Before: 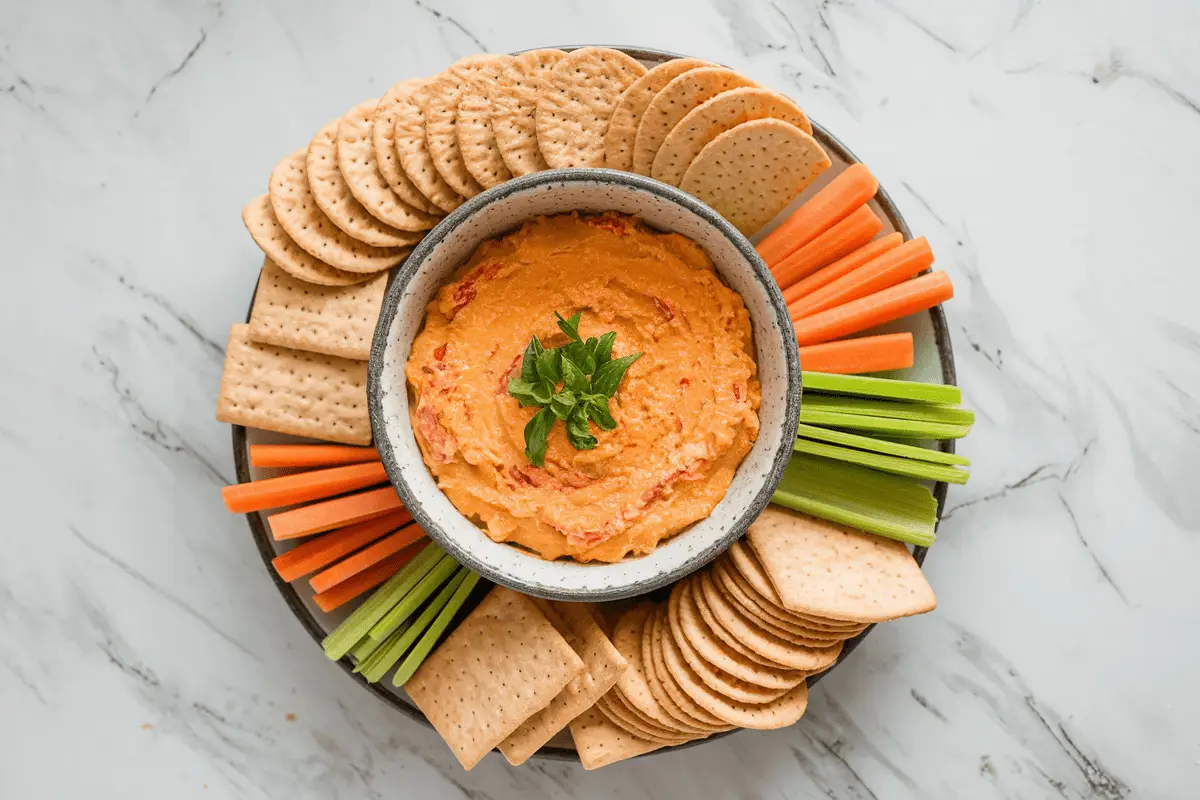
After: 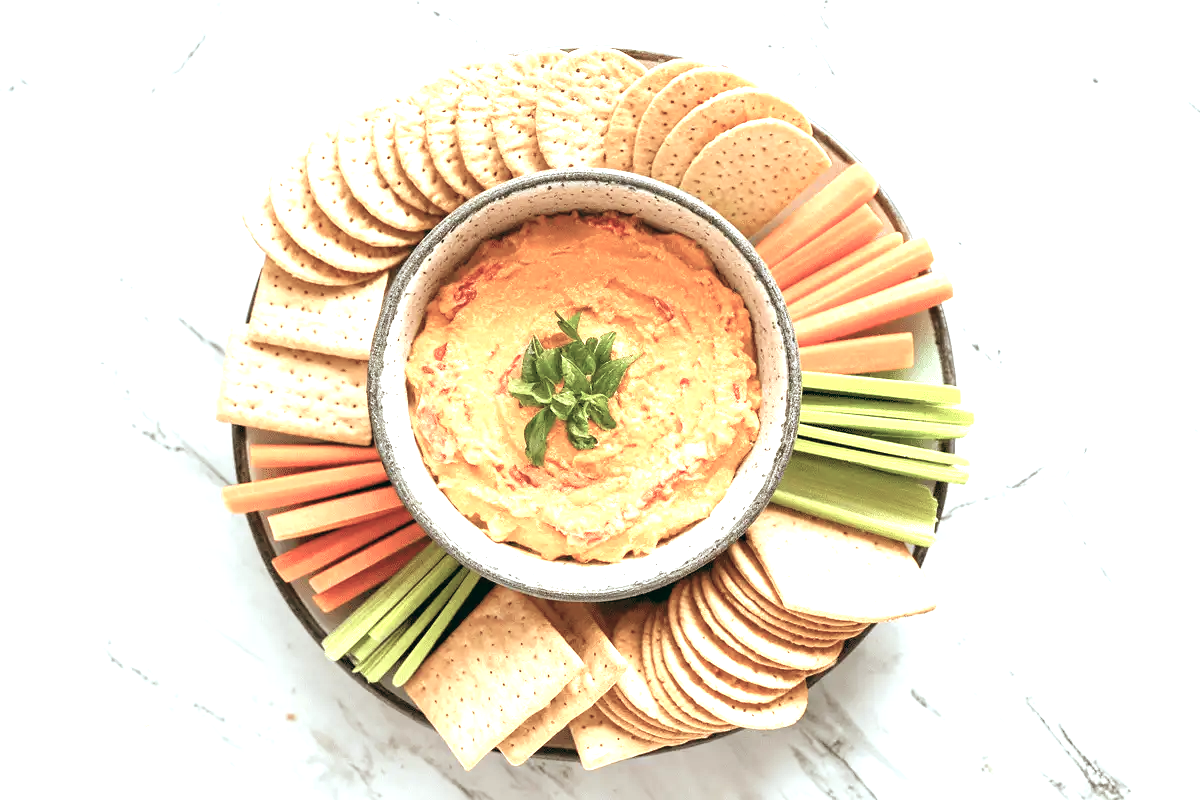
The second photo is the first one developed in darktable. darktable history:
exposure: black level correction 0, exposure 1.4 EV, compensate highlight preservation false
color balance: lift [1, 0.994, 1.002, 1.006], gamma [0.957, 1.081, 1.016, 0.919], gain [0.97, 0.972, 1.01, 1.028], input saturation 91.06%, output saturation 79.8%
